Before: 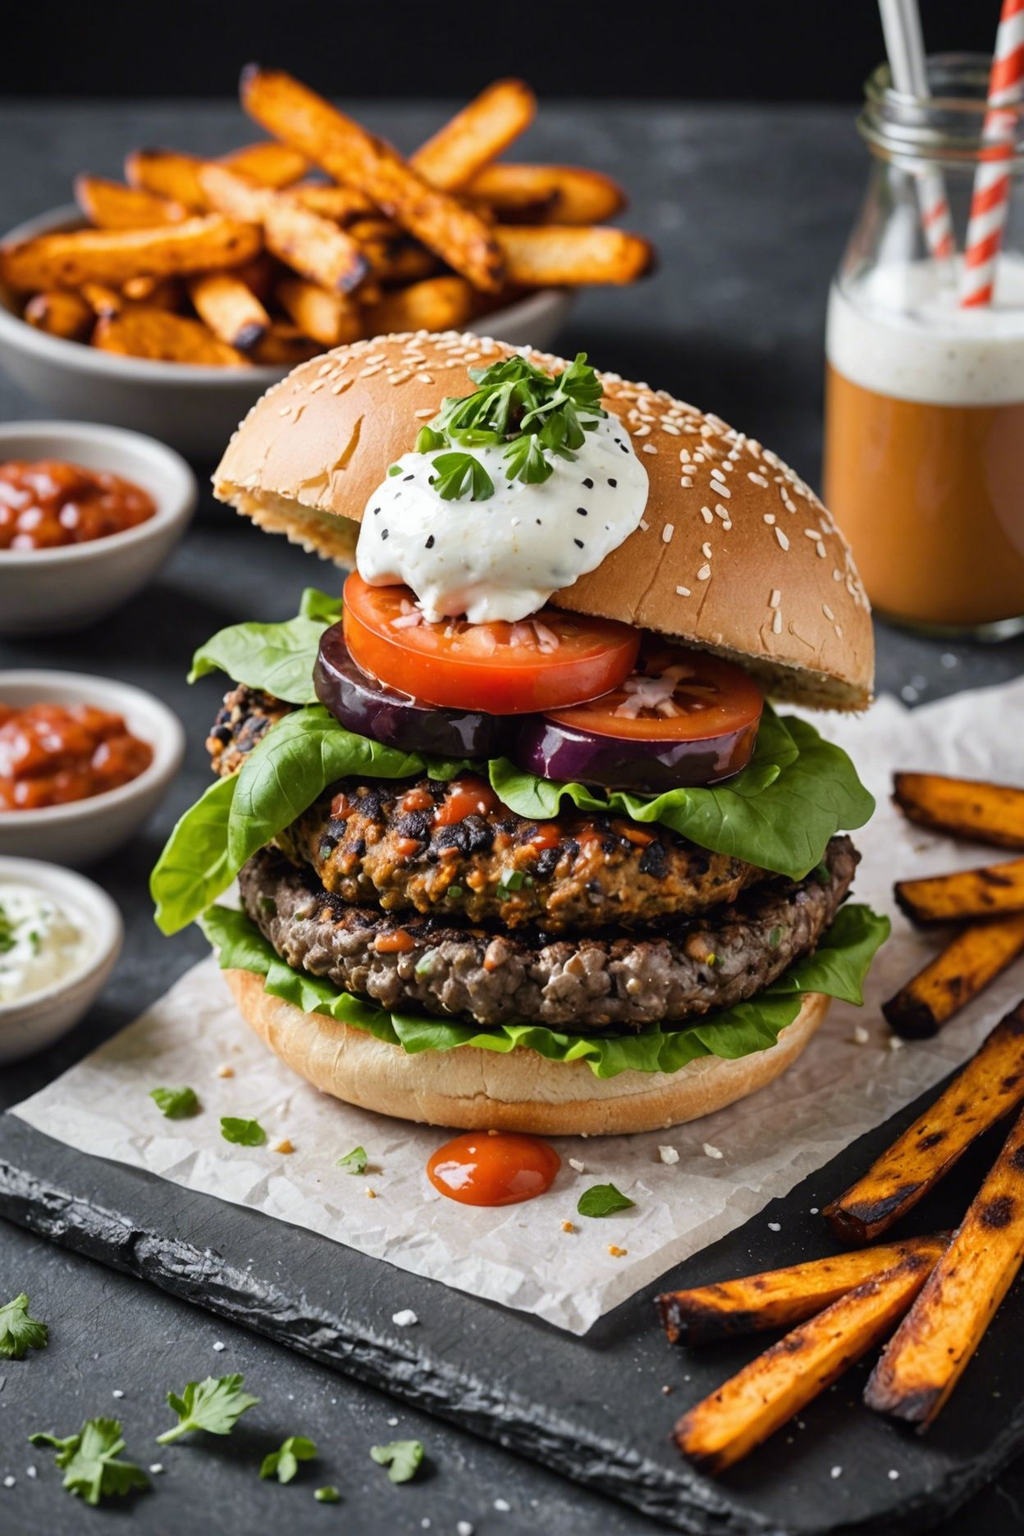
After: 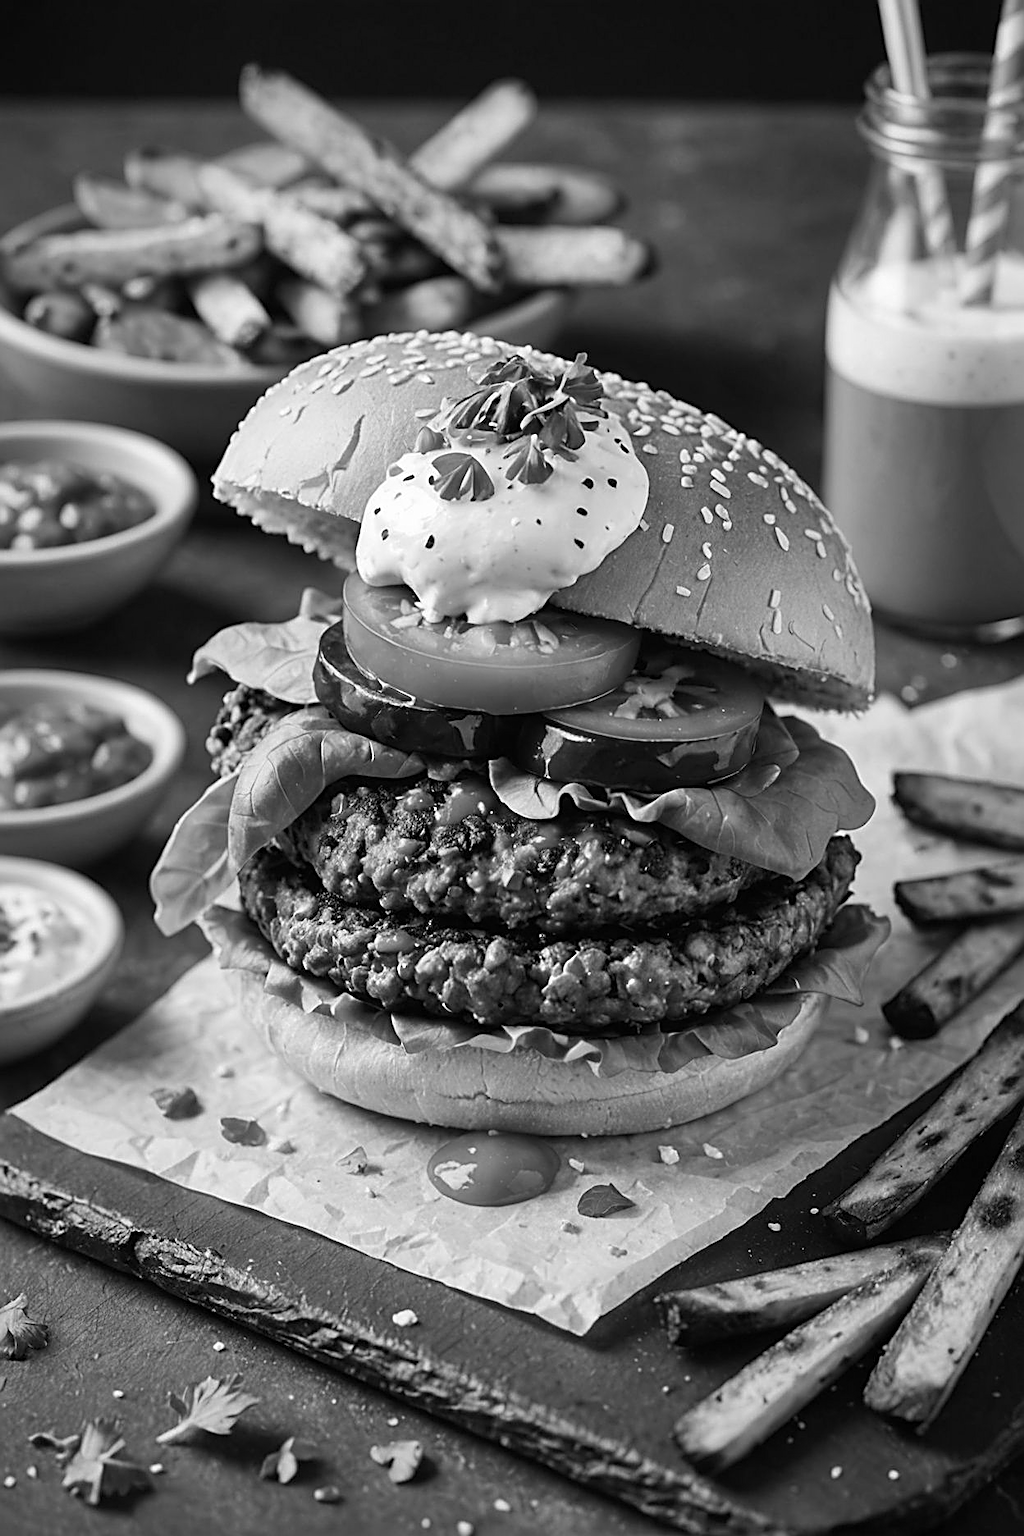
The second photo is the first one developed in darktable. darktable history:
sharpen: amount 1
monochrome: on, module defaults
